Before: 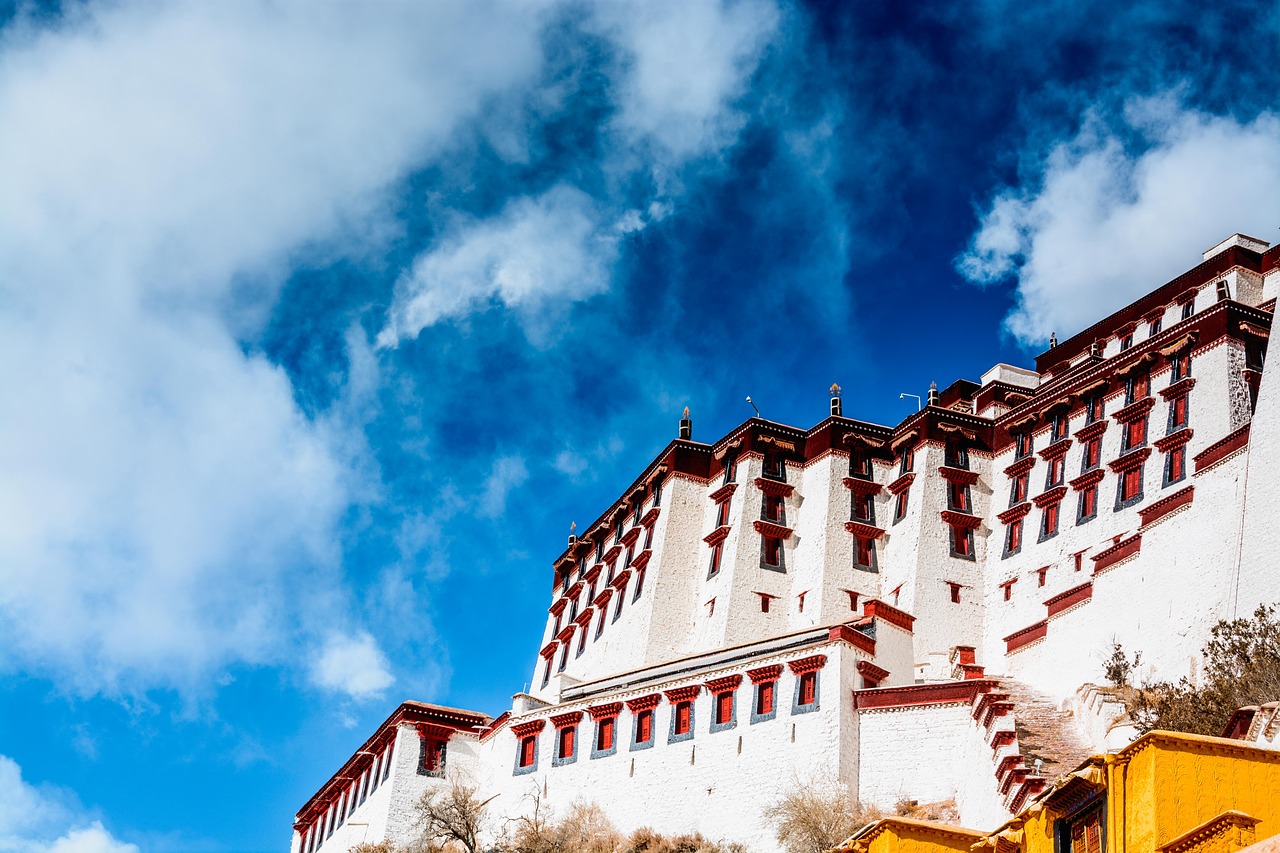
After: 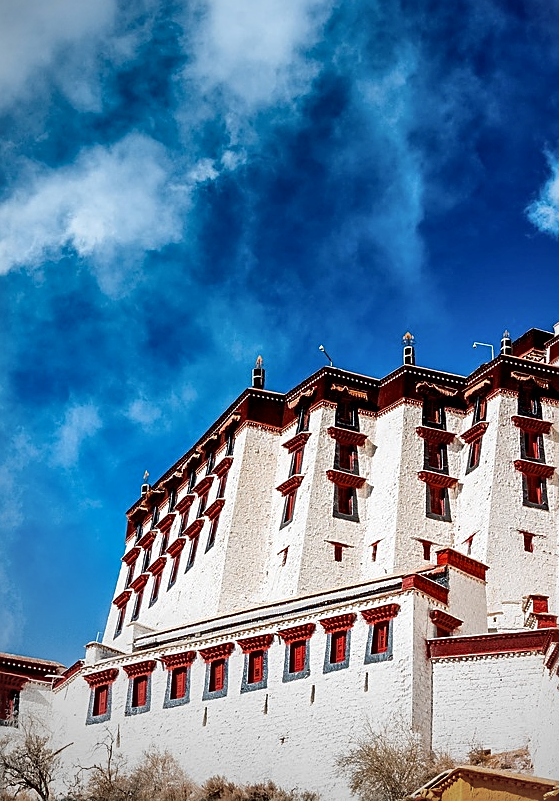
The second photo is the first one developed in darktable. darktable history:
sharpen: on, module defaults
crop: left 33.434%, top 6.072%, right 22.827%
shadows and highlights: soften with gaussian
vignetting: brightness -0.407, saturation -0.294, center (0.217, -0.234), unbound false
local contrast: mode bilateral grid, contrast 20, coarseness 50, detail 132%, midtone range 0.2
